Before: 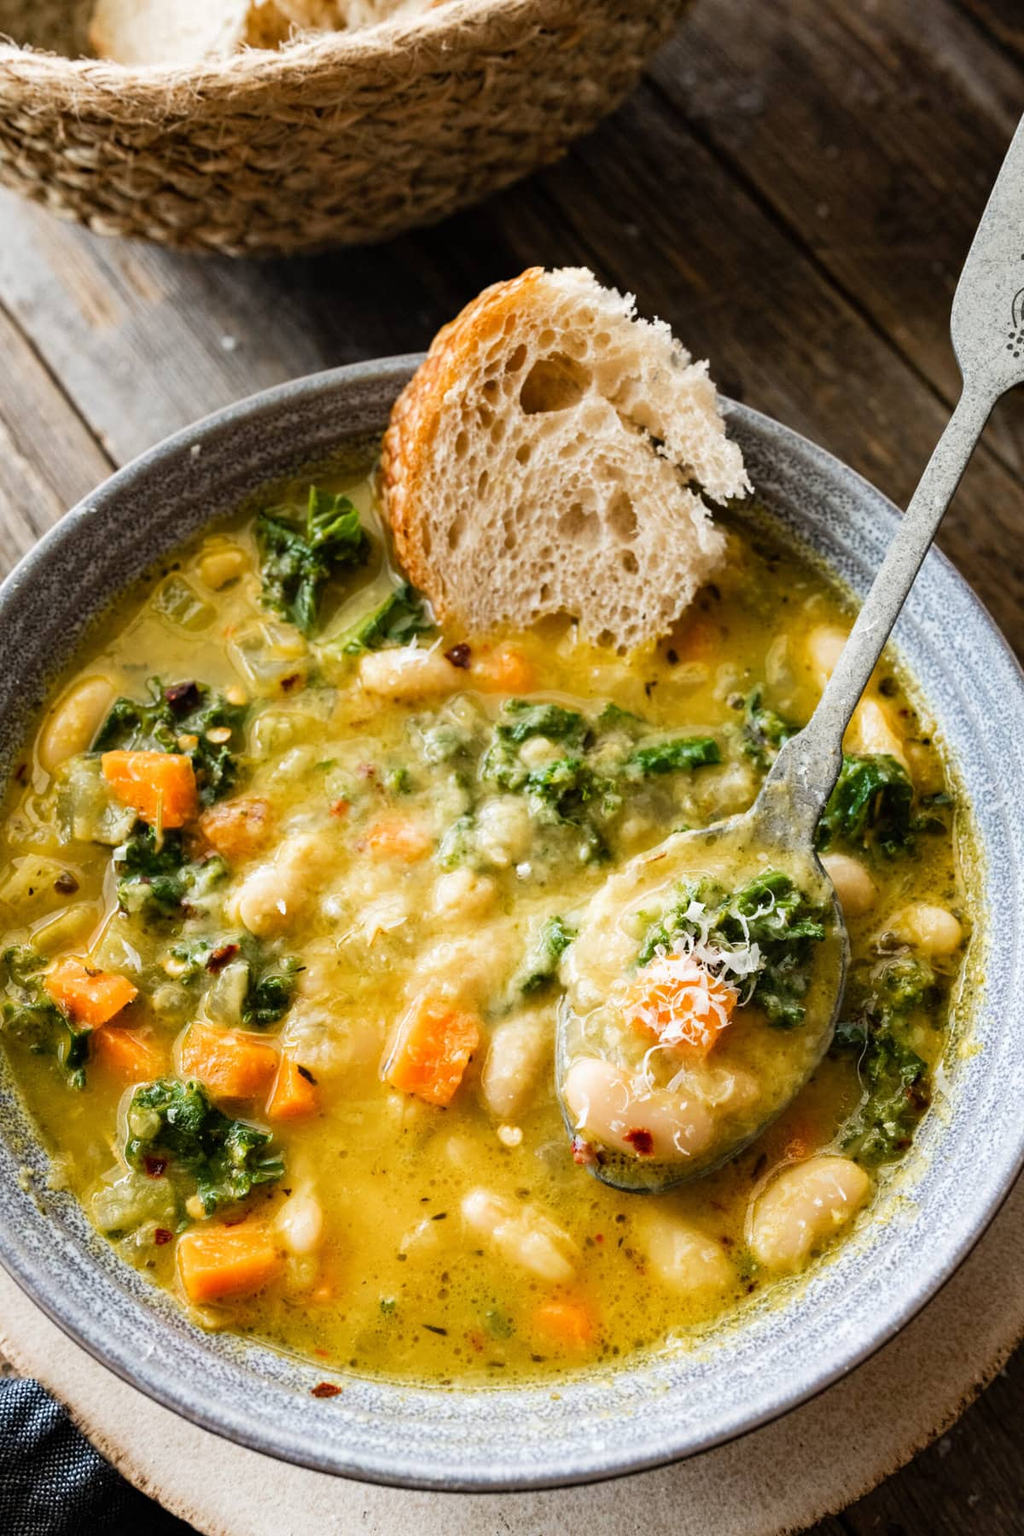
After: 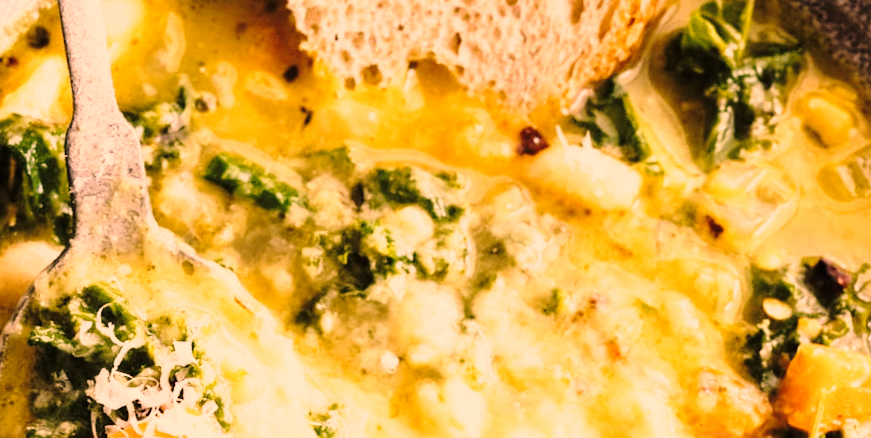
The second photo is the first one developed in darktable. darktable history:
color correction: highlights a* 40, highlights b* 40, saturation 0.69
crop and rotate: angle 16.12°, top 30.835%, bottom 35.653%
base curve: curves: ch0 [(0, 0) (0.032, 0.037) (0.105, 0.228) (0.435, 0.76) (0.856, 0.983) (1, 1)], preserve colors none
